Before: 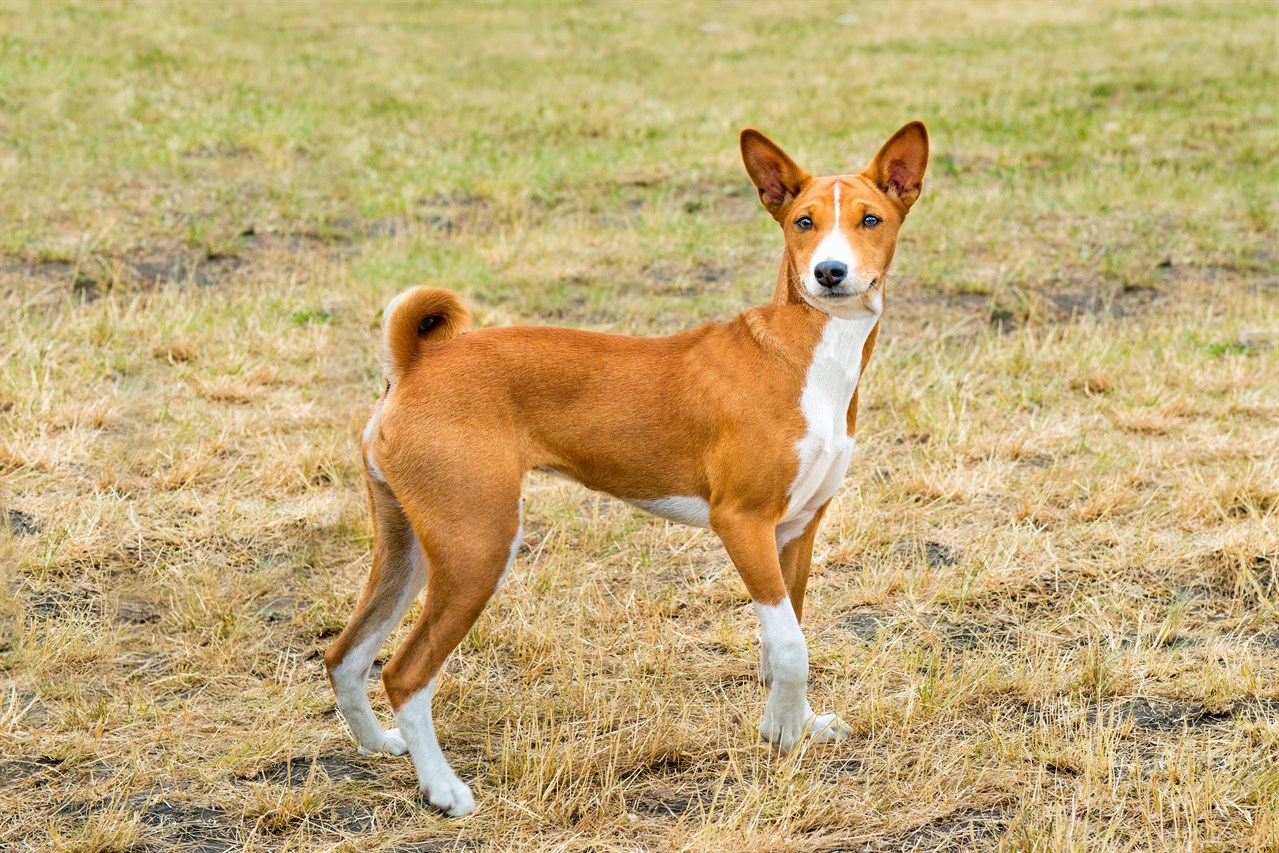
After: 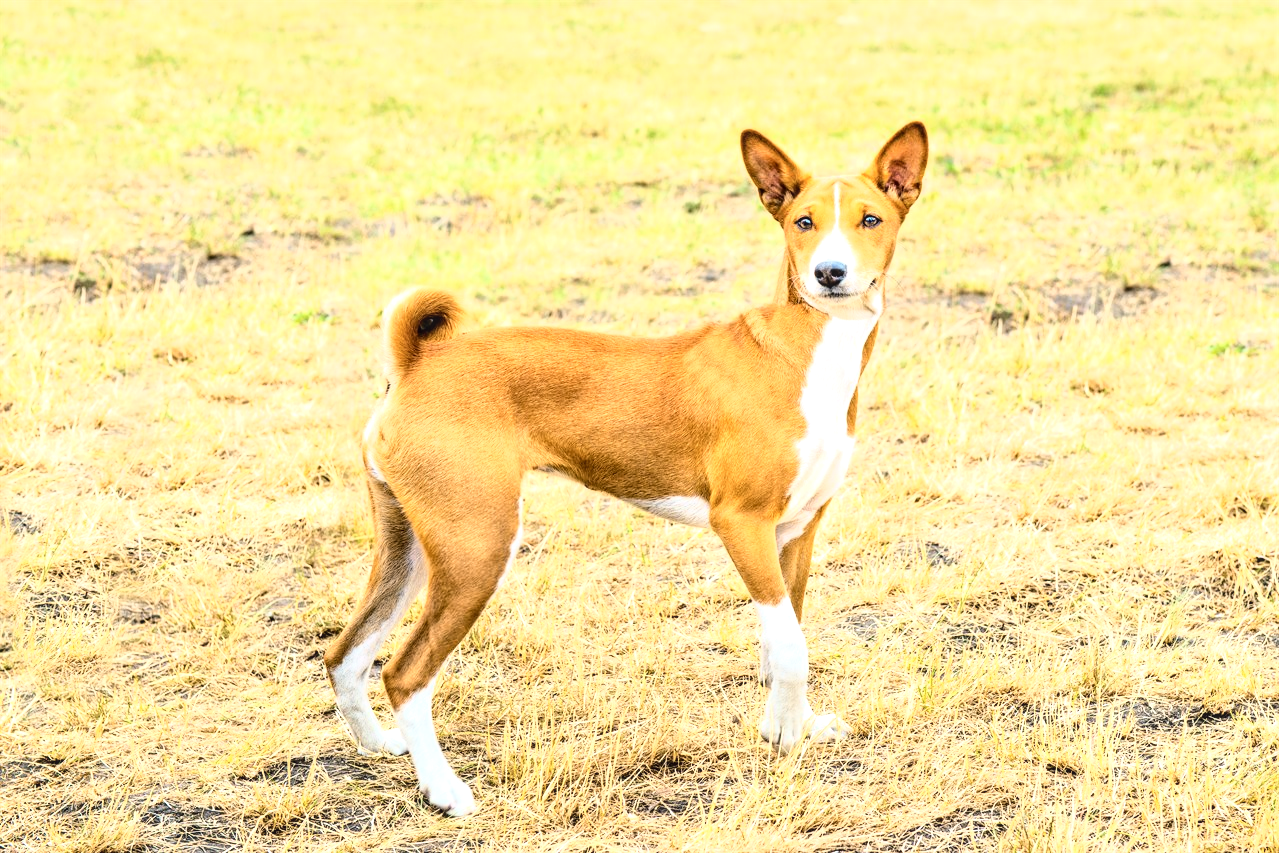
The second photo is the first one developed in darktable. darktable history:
tone curve: curves: ch0 [(0.003, 0.029) (0.202, 0.232) (0.46, 0.56) (0.611, 0.739) (0.843, 0.941) (1, 0.99)]; ch1 [(0, 0) (0.35, 0.356) (0.45, 0.453) (0.508, 0.515) (0.617, 0.601) (1, 1)]; ch2 [(0, 0) (0.456, 0.469) (0.5, 0.5) (0.556, 0.566) (0.635, 0.642) (1, 1)], color space Lab, independent channels, preserve colors none
tone equalizer: -8 EV 0.001 EV, -7 EV -0.002 EV, -6 EV 0.002 EV, -5 EV -0.03 EV, -4 EV -0.116 EV, -3 EV -0.169 EV, -2 EV 0.24 EV, -1 EV 0.702 EV, +0 EV 0.493 EV
local contrast: on, module defaults
